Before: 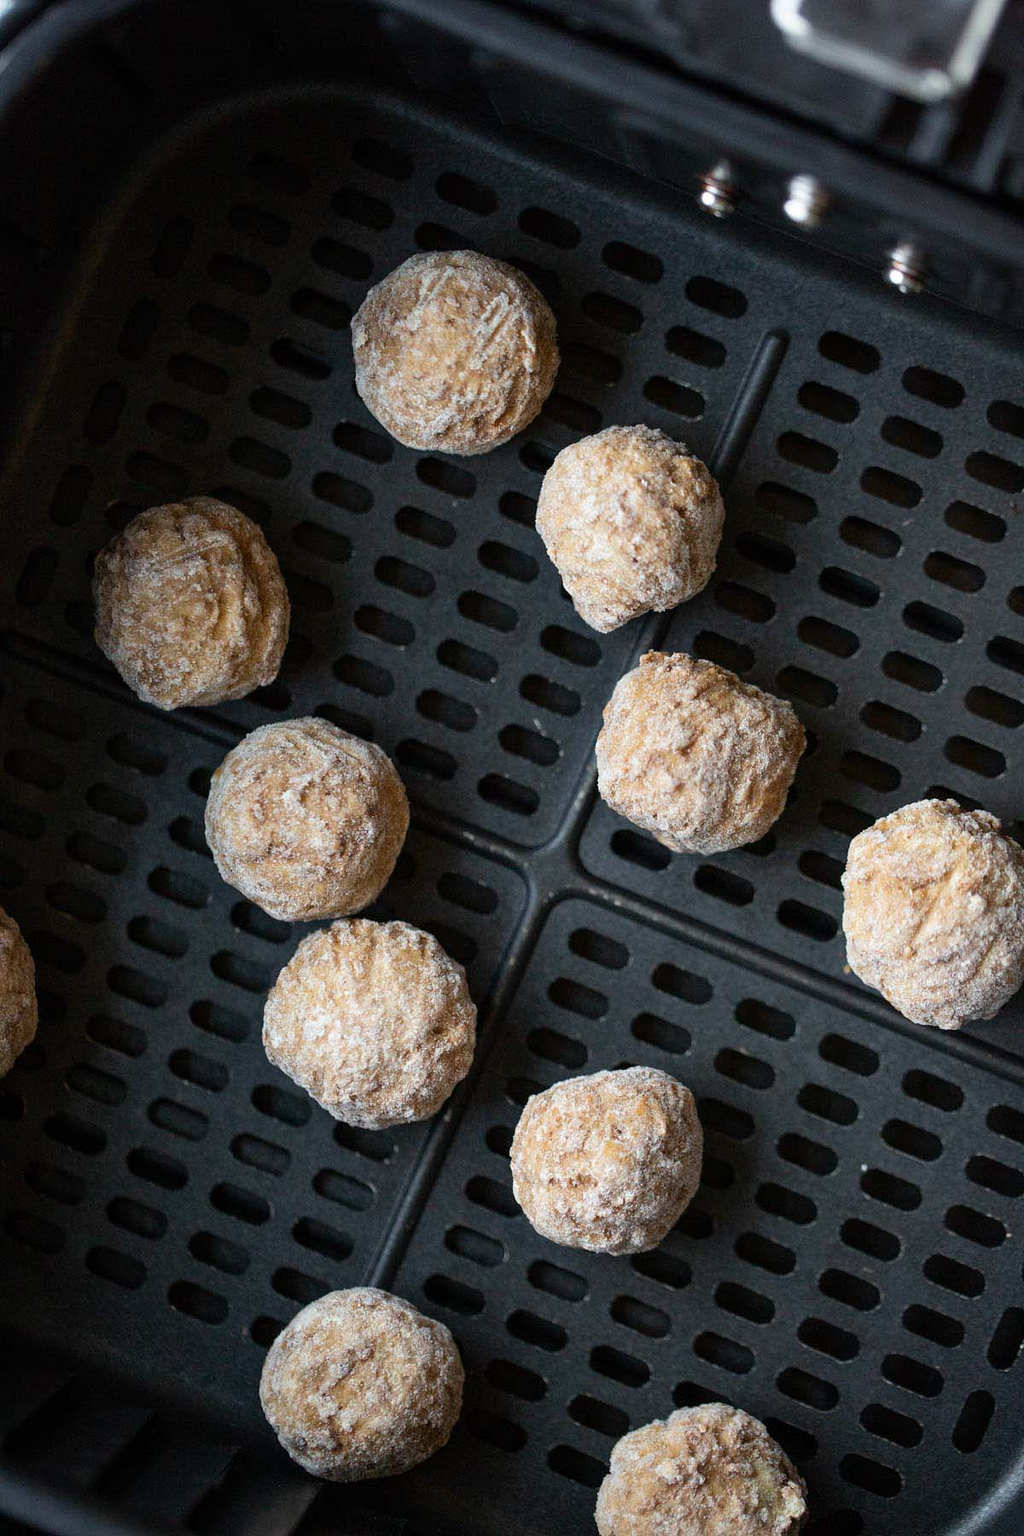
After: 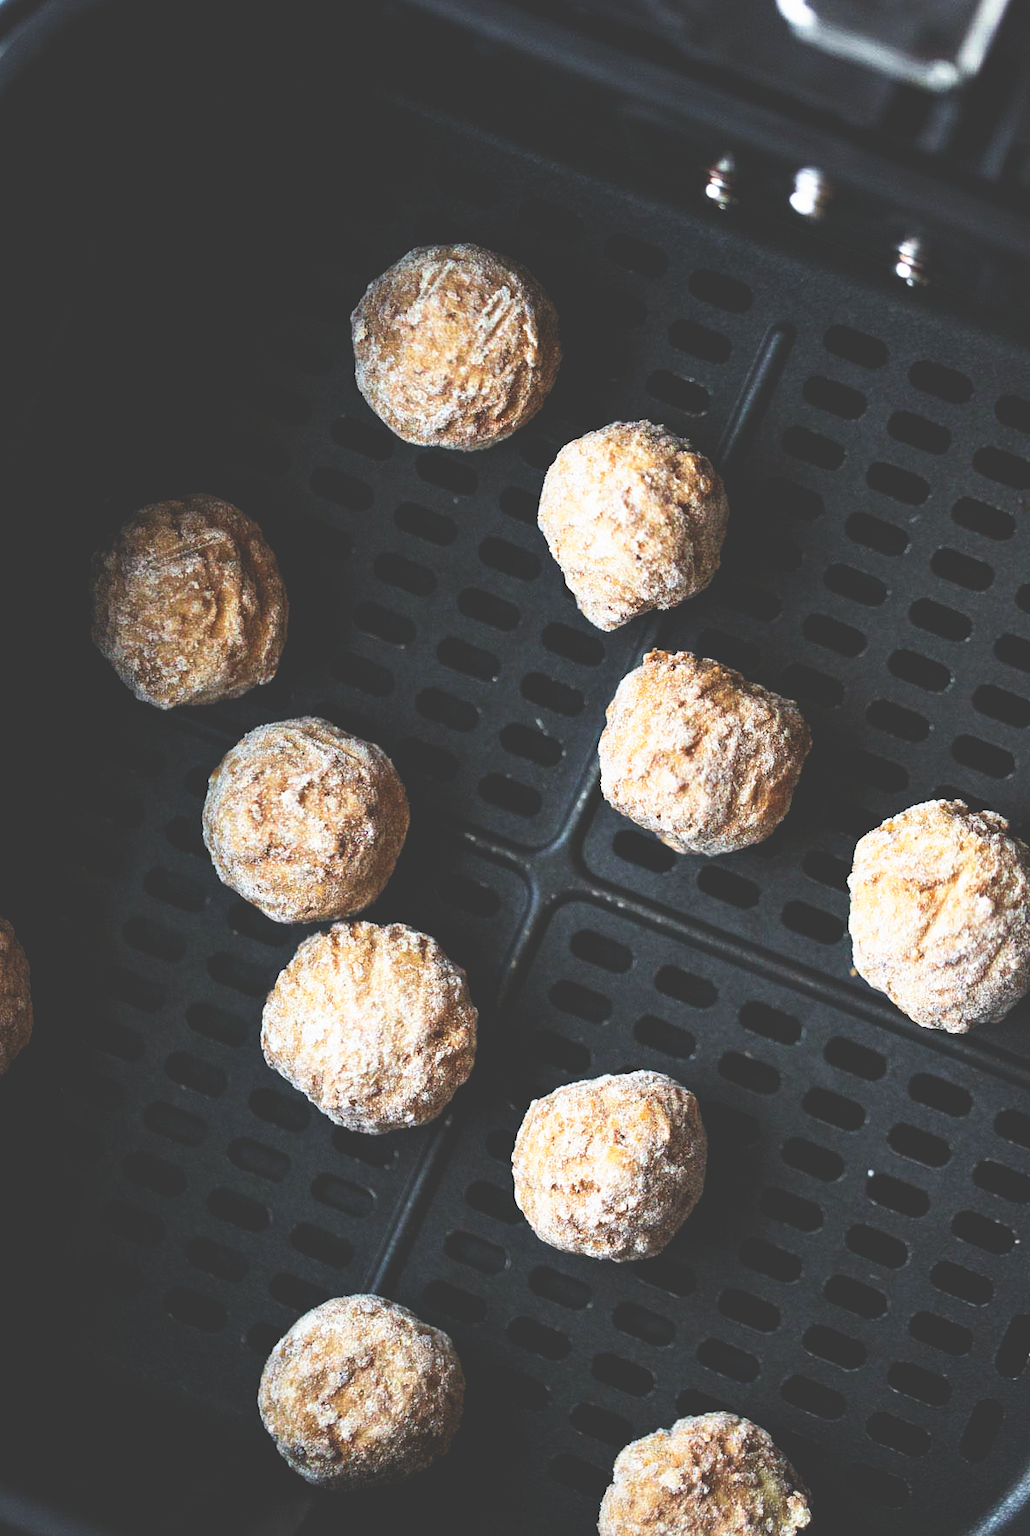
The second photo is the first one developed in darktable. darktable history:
base curve: curves: ch0 [(0, 0.036) (0.007, 0.037) (0.604, 0.887) (1, 1)], preserve colors none
crop: left 0.5%, top 0.716%, right 0.195%, bottom 0.598%
